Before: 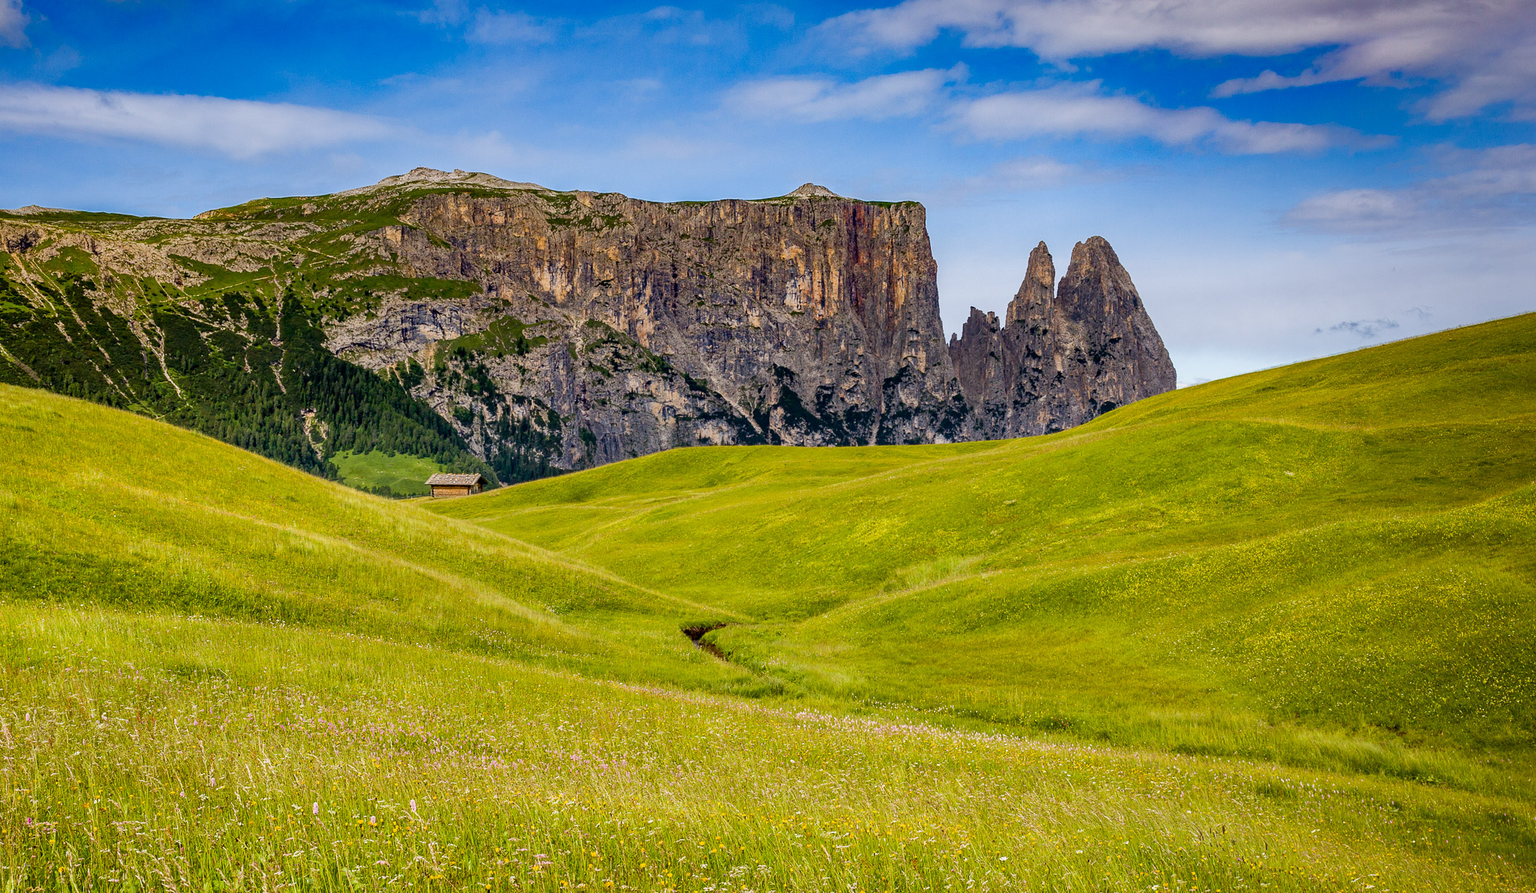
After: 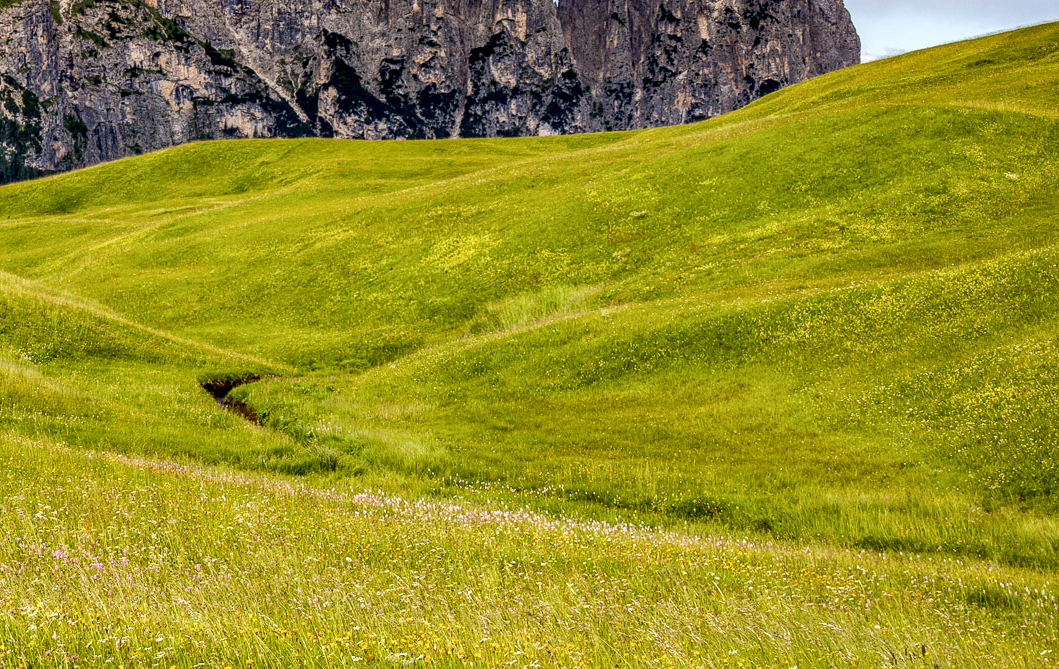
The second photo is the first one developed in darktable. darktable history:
local contrast: detail 142%
crop: left 34.576%, top 38.356%, right 13.68%, bottom 5.398%
